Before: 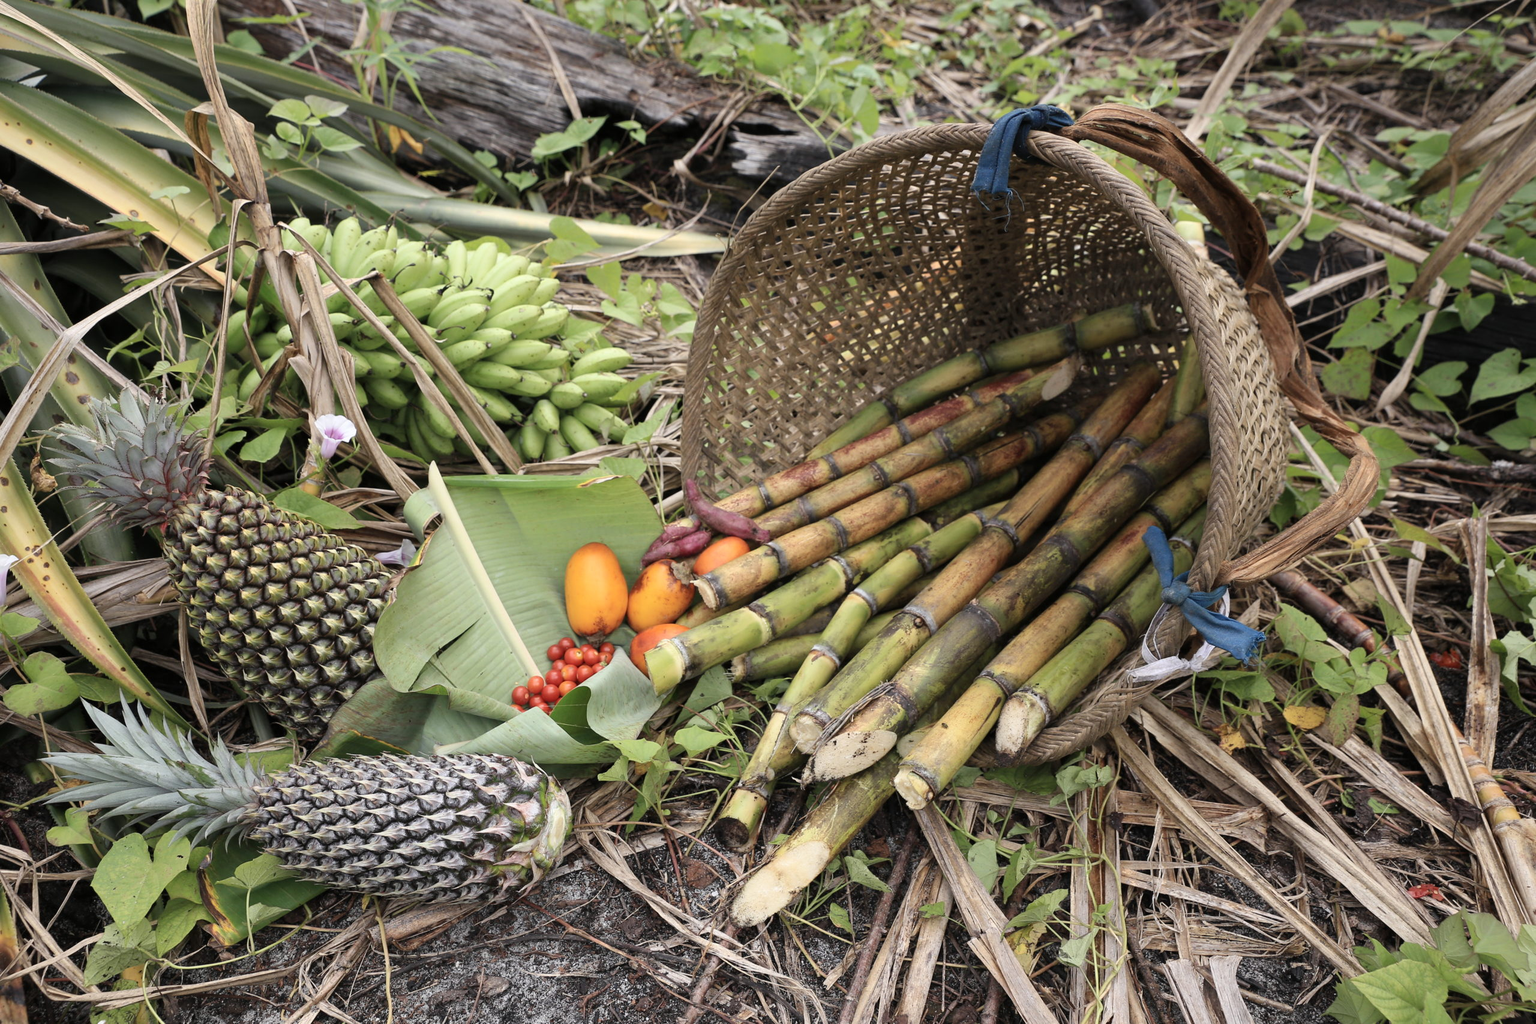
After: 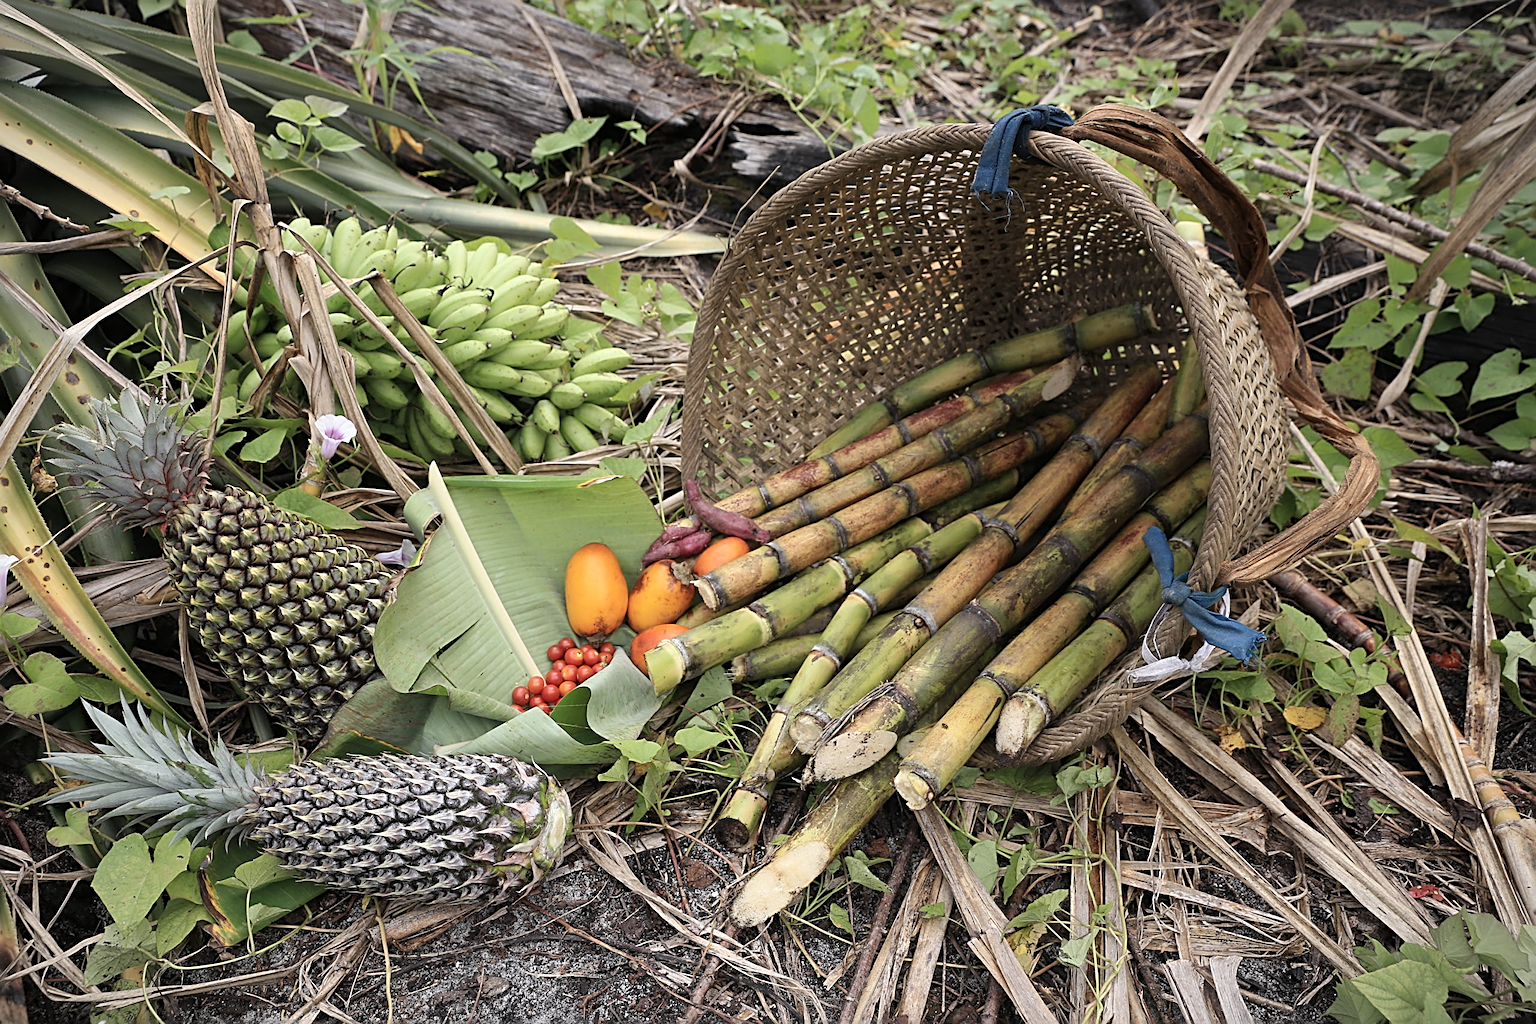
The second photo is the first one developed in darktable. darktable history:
sharpen: radius 2.817, amount 0.715
vignetting: fall-off start 100%, brightness -0.282, width/height ratio 1.31
